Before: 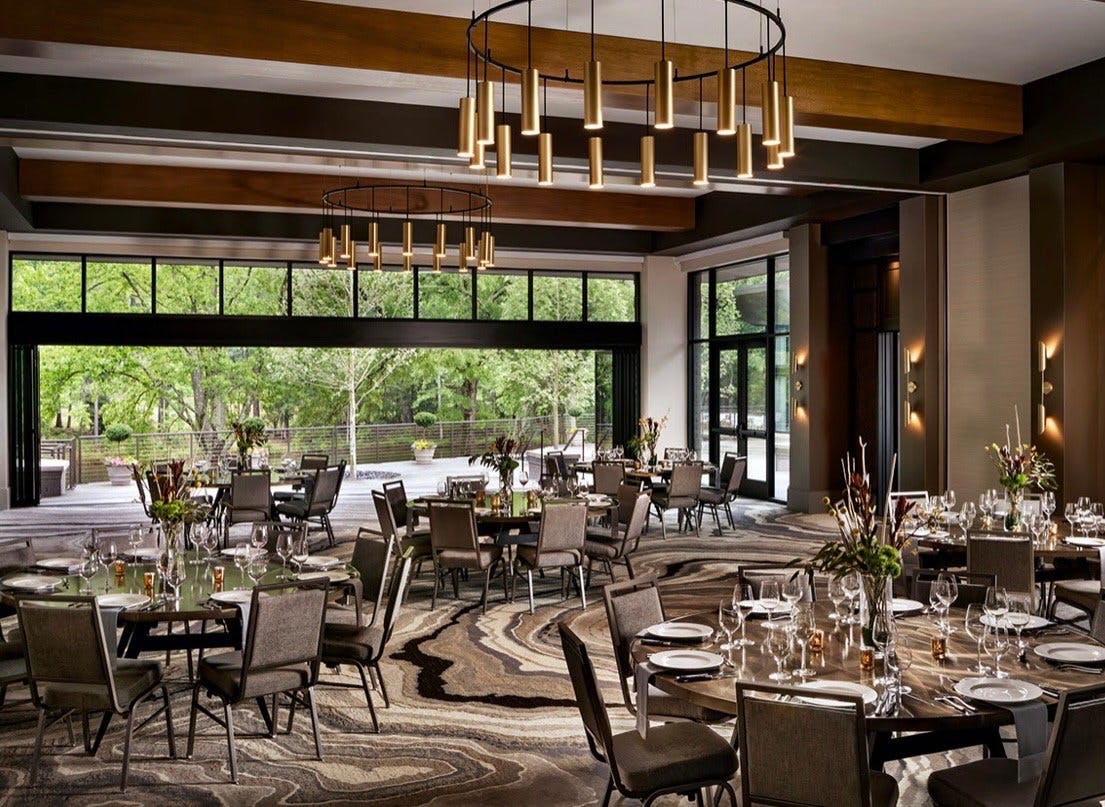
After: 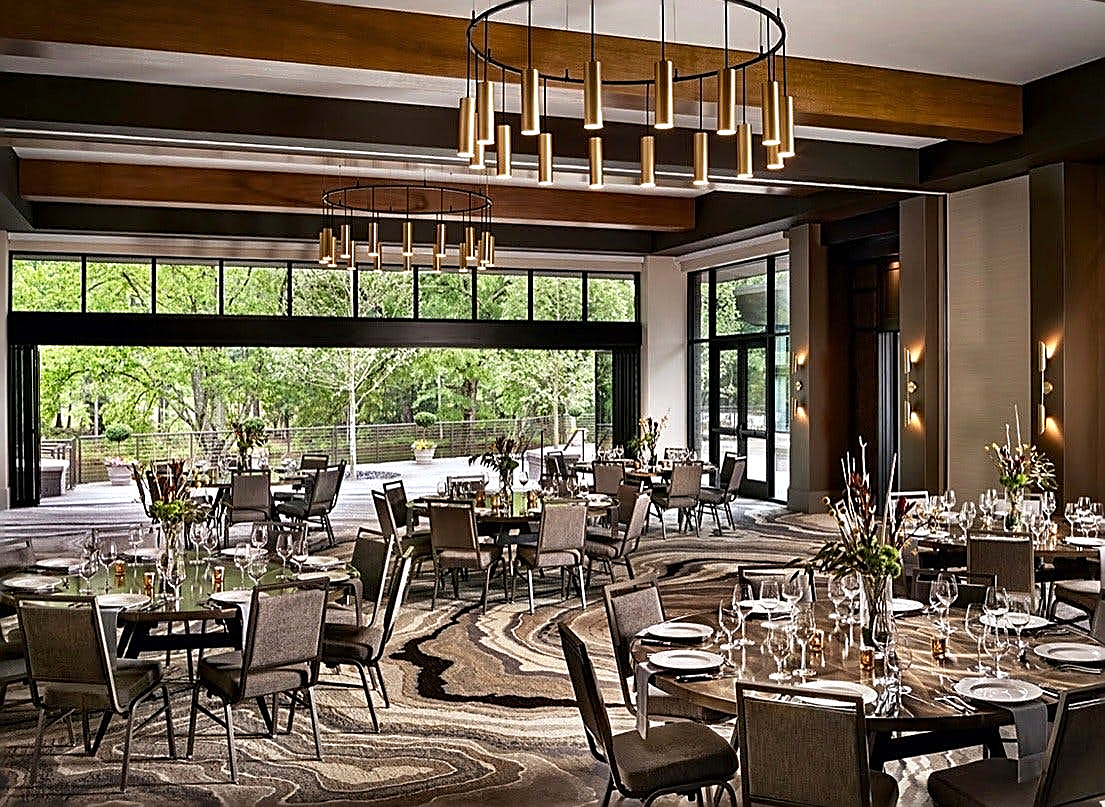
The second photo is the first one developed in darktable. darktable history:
sharpen: radius 1.685, amount 1.294
exposure: exposure 0.236 EV, compensate highlight preservation false
